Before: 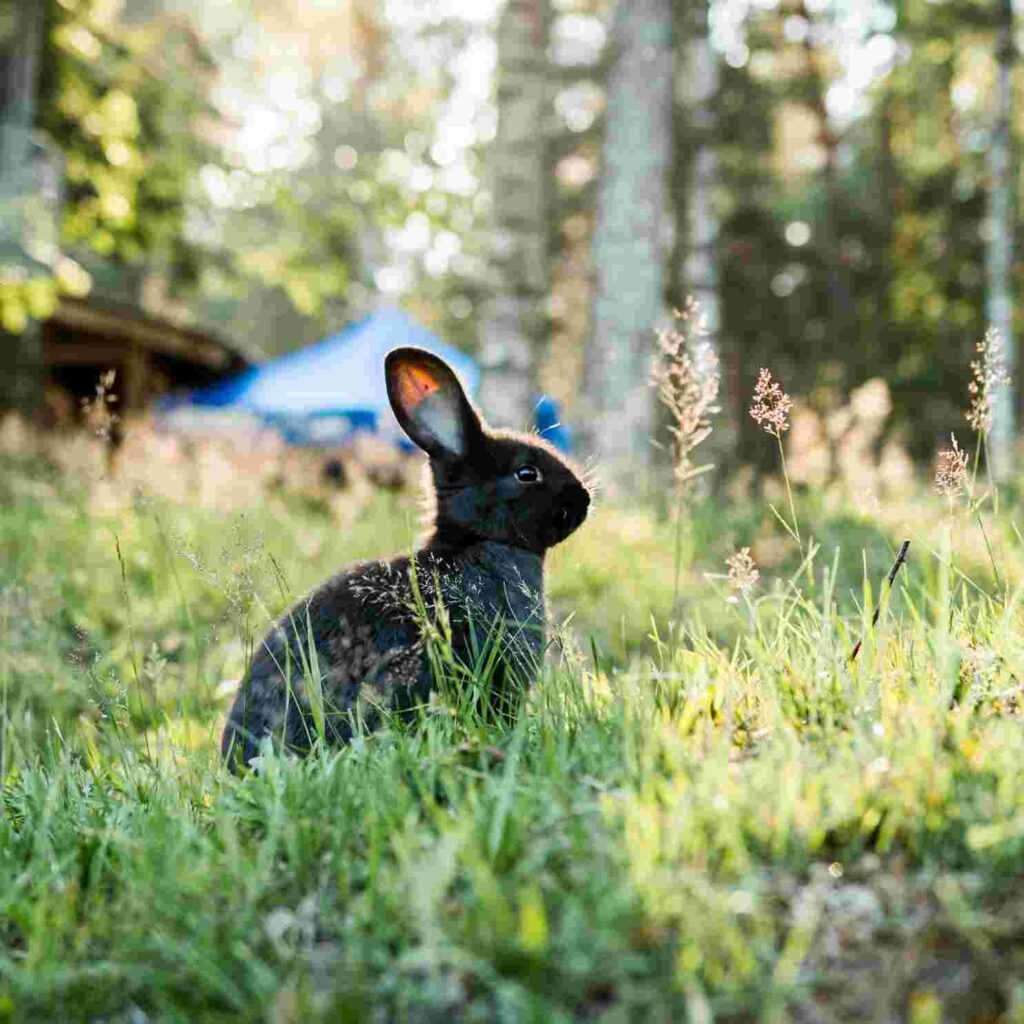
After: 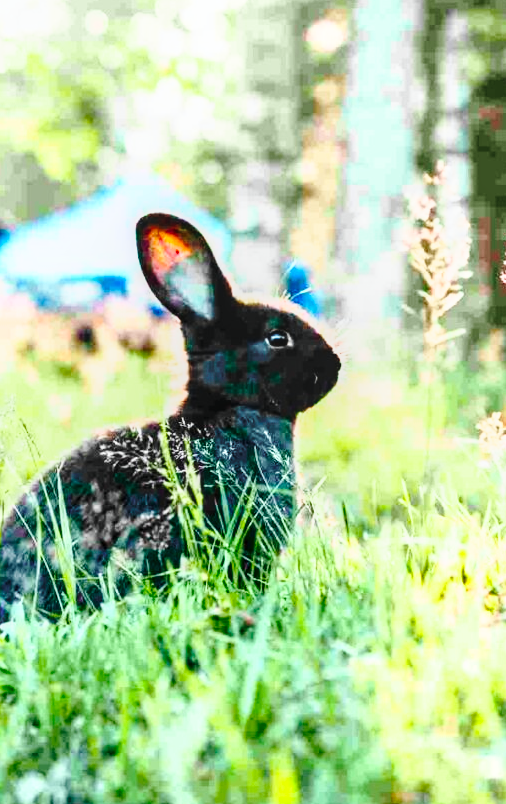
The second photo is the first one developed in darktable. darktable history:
tone curve: curves: ch0 [(0, 0) (0.051, 0.047) (0.102, 0.099) (0.236, 0.249) (0.429, 0.473) (0.67, 0.755) (0.875, 0.948) (1, 0.985)]; ch1 [(0, 0) (0.339, 0.298) (0.402, 0.363) (0.453, 0.413) (0.485, 0.469) (0.494, 0.493) (0.504, 0.502) (0.515, 0.526) (0.563, 0.591) (0.597, 0.639) (0.834, 0.888) (1, 1)]; ch2 [(0, 0) (0.362, 0.353) (0.425, 0.439) (0.501, 0.501) (0.537, 0.538) (0.58, 0.59) (0.642, 0.669) (0.773, 0.856) (1, 1)], color space Lab, independent channels, preserve colors none
local contrast: on, module defaults
base curve: curves: ch0 [(0, 0) (0.028, 0.03) (0.121, 0.232) (0.46, 0.748) (0.859, 0.968) (1, 1)], preserve colors none
crop and rotate: angle 0.02°, left 24.353%, top 13.219%, right 26.156%, bottom 8.224%
